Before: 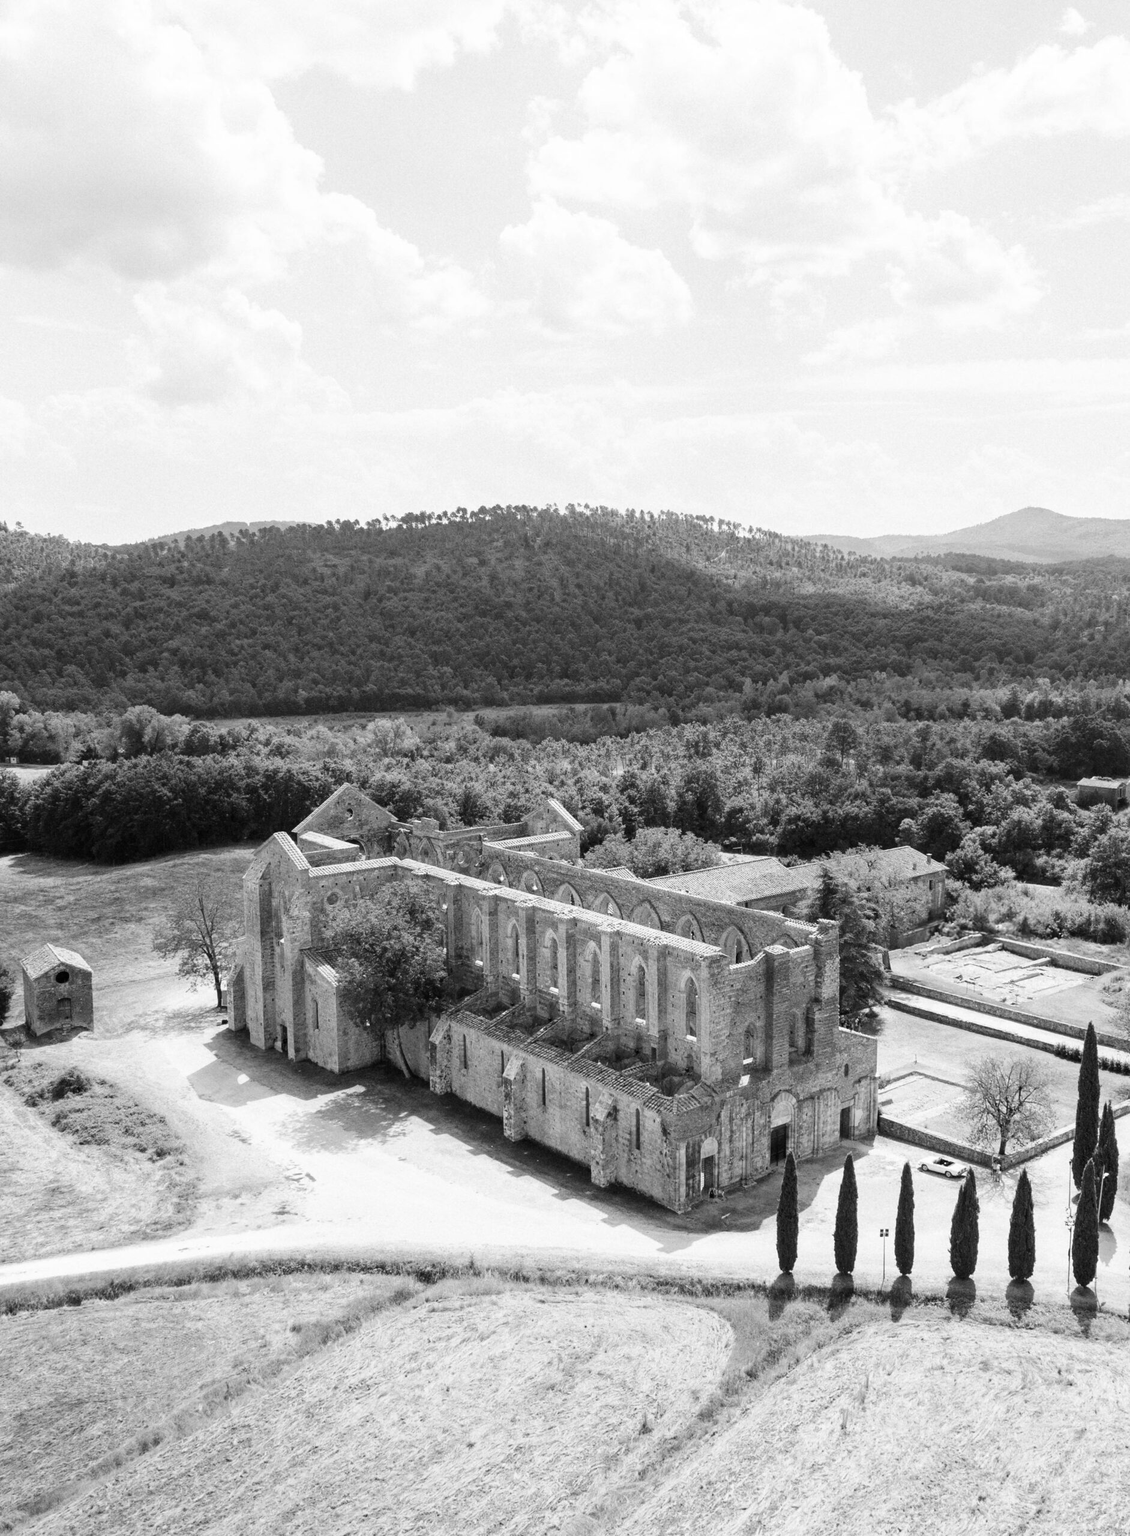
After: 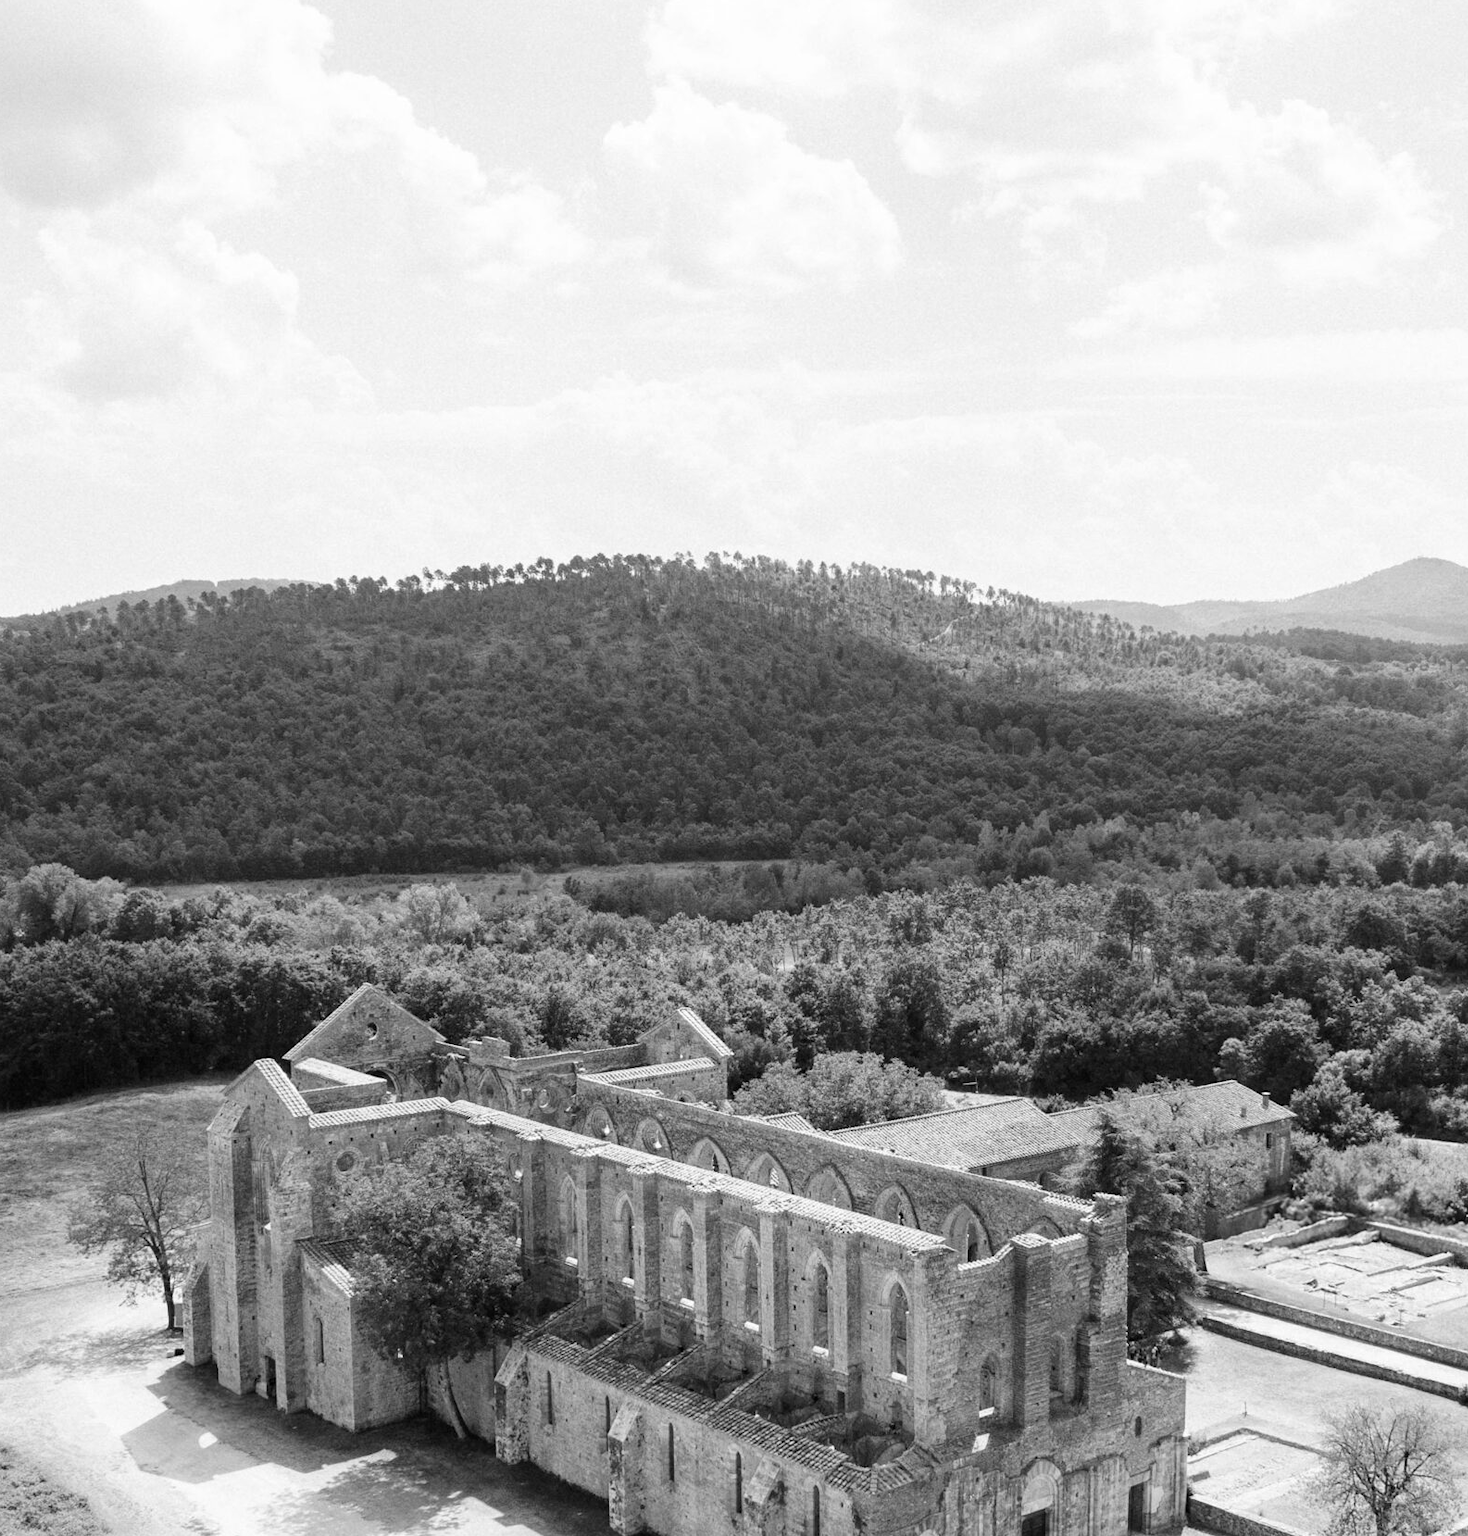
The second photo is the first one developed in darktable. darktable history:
crop and rotate: left 9.657%, top 9.519%, right 6.066%, bottom 25.641%
